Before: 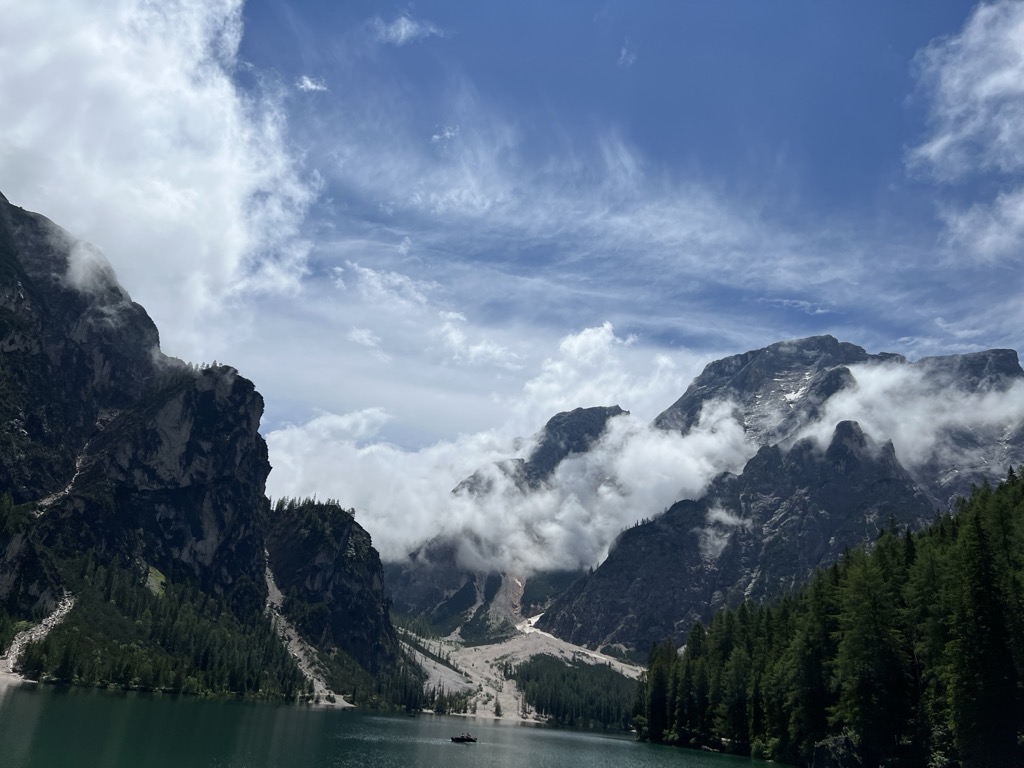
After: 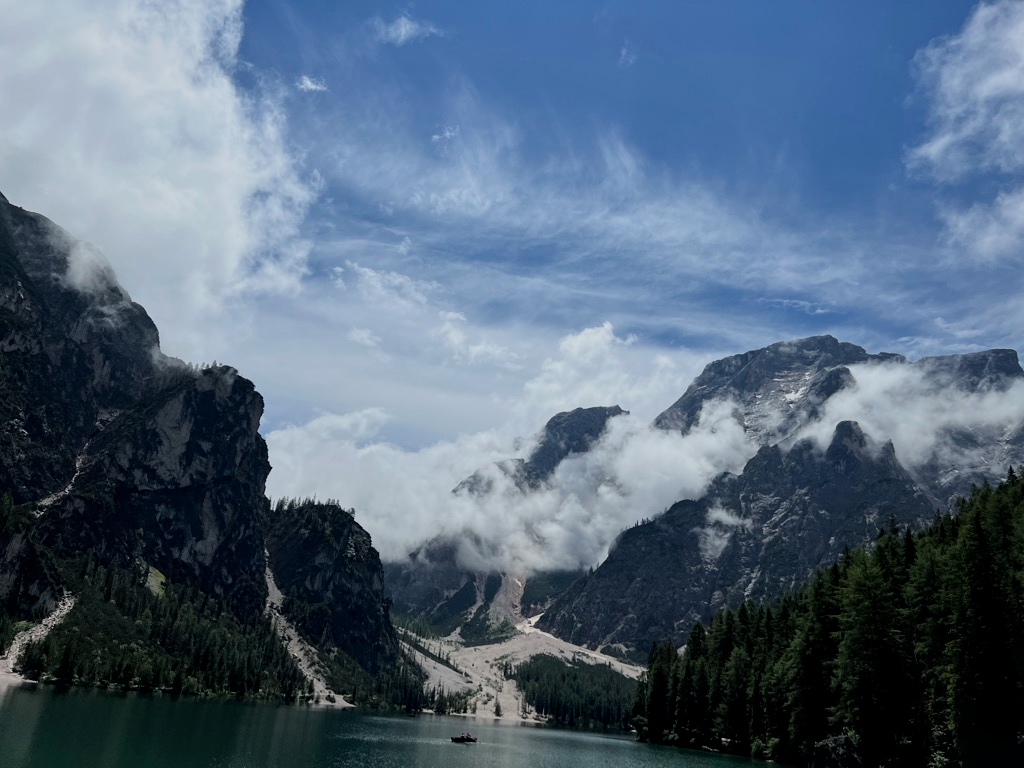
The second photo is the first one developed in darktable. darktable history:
filmic rgb: black relative exposure -7.65 EV, white relative exposure 4.56 EV, hardness 3.61, color science v6 (2022)
local contrast: mode bilateral grid, contrast 20, coarseness 50, detail 120%, midtone range 0.2
